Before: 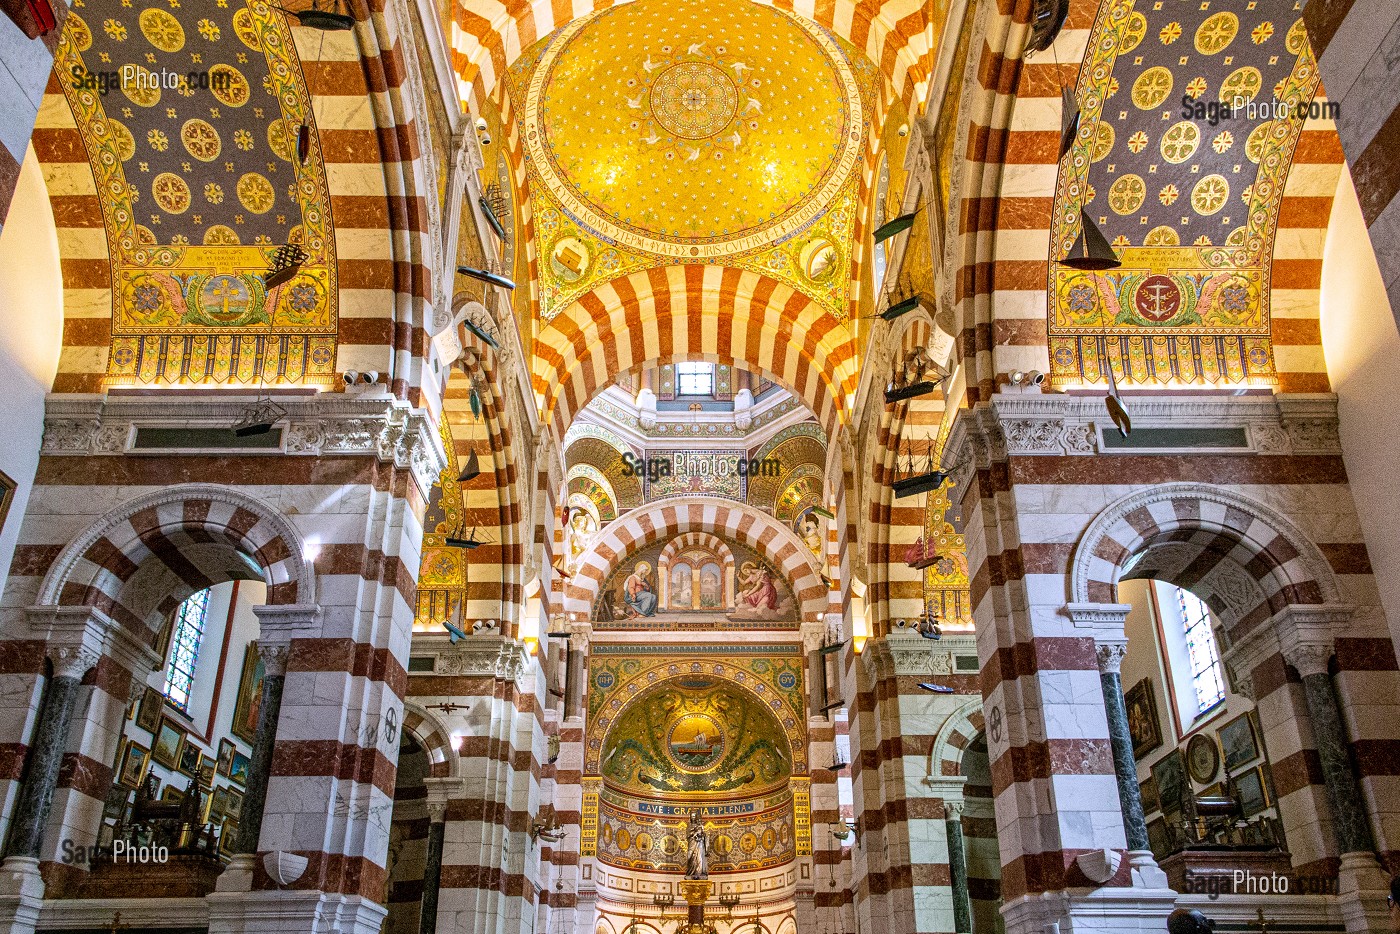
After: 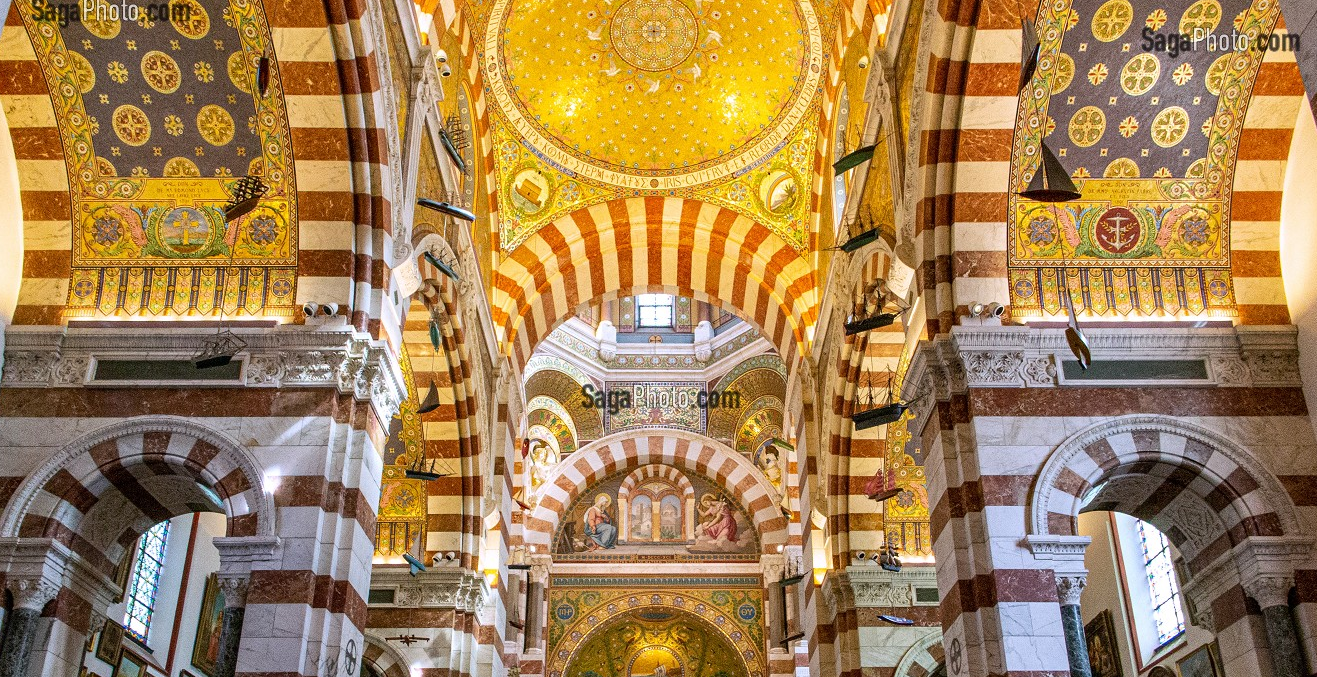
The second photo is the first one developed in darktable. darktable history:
crop: left 2.866%, top 7.3%, right 3%, bottom 20.207%
